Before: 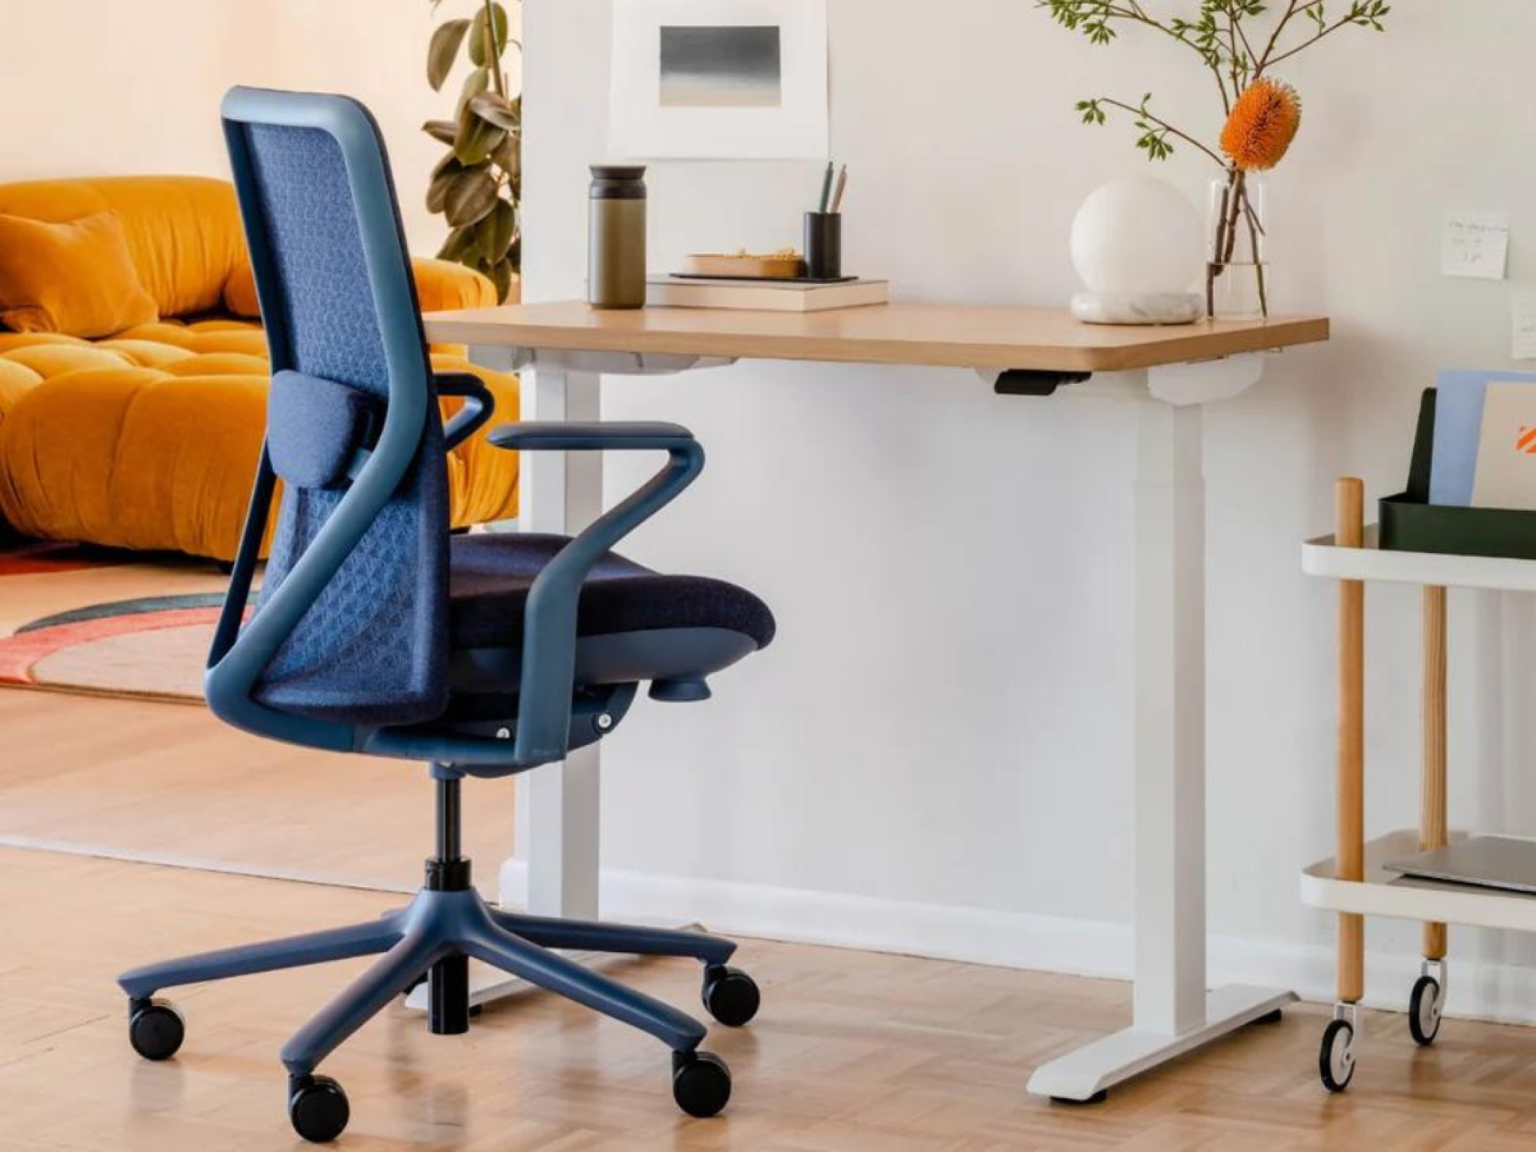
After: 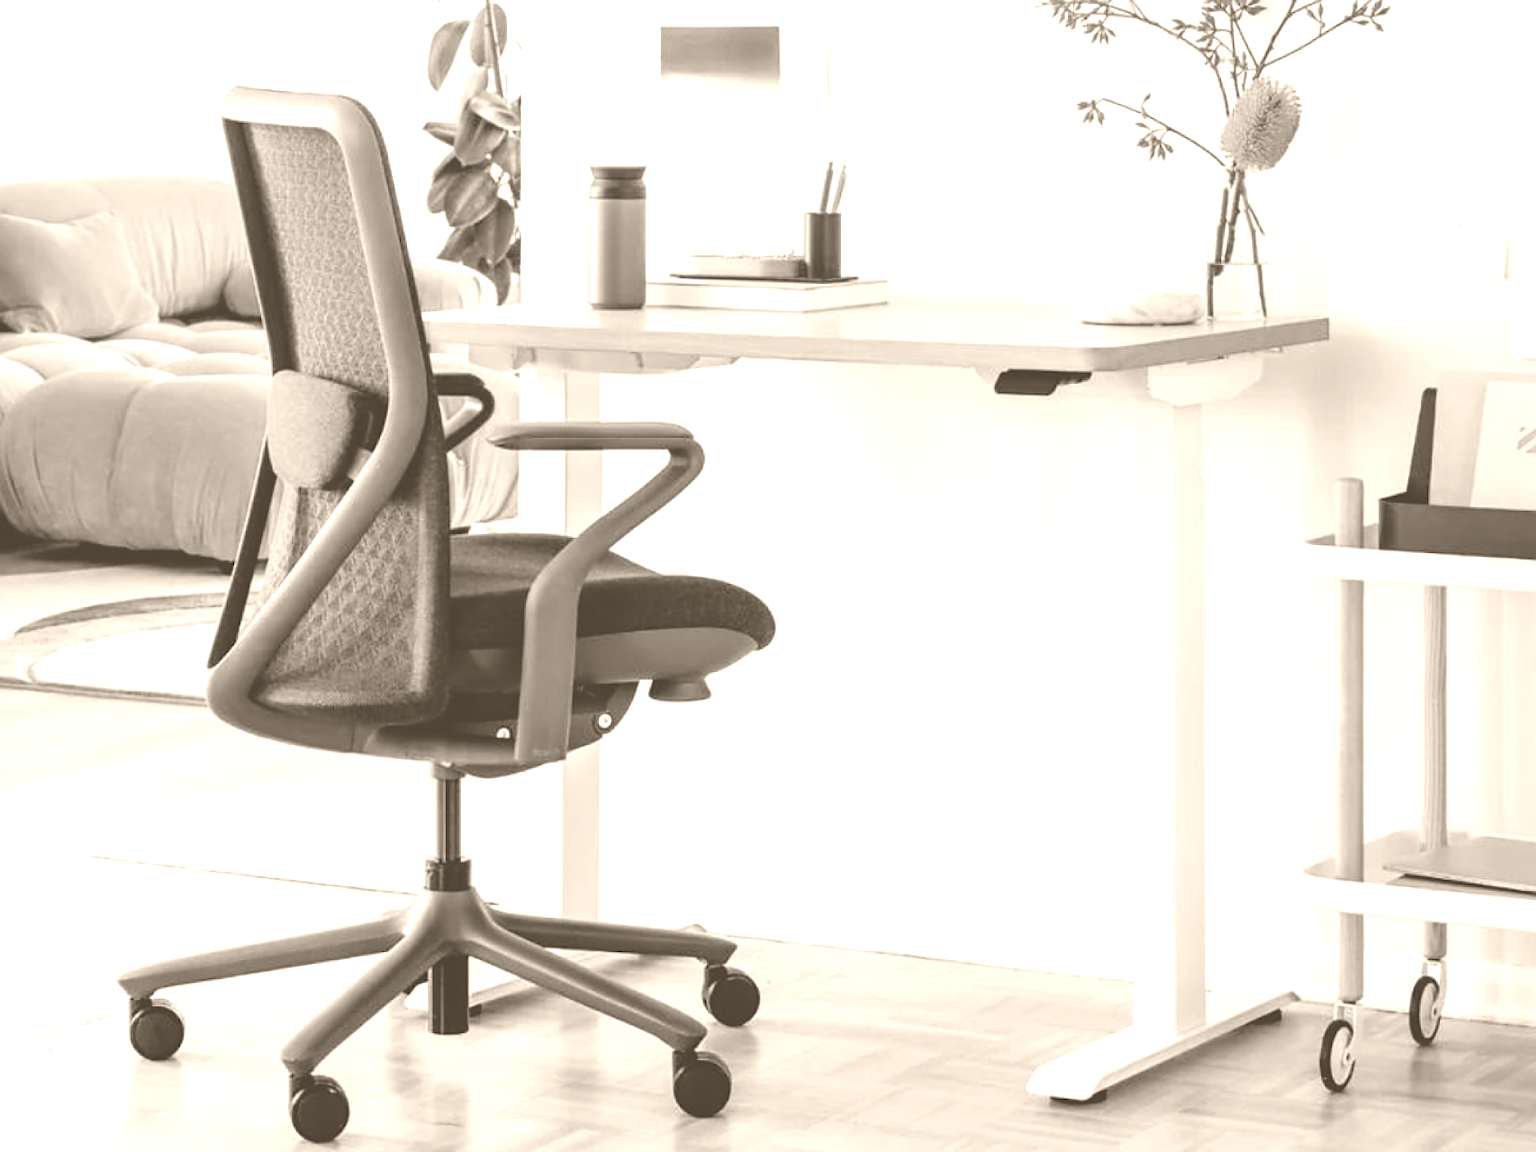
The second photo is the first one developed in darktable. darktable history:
colorize: hue 34.49°, saturation 35.33%, source mix 100%, version 1
sharpen: on, module defaults
